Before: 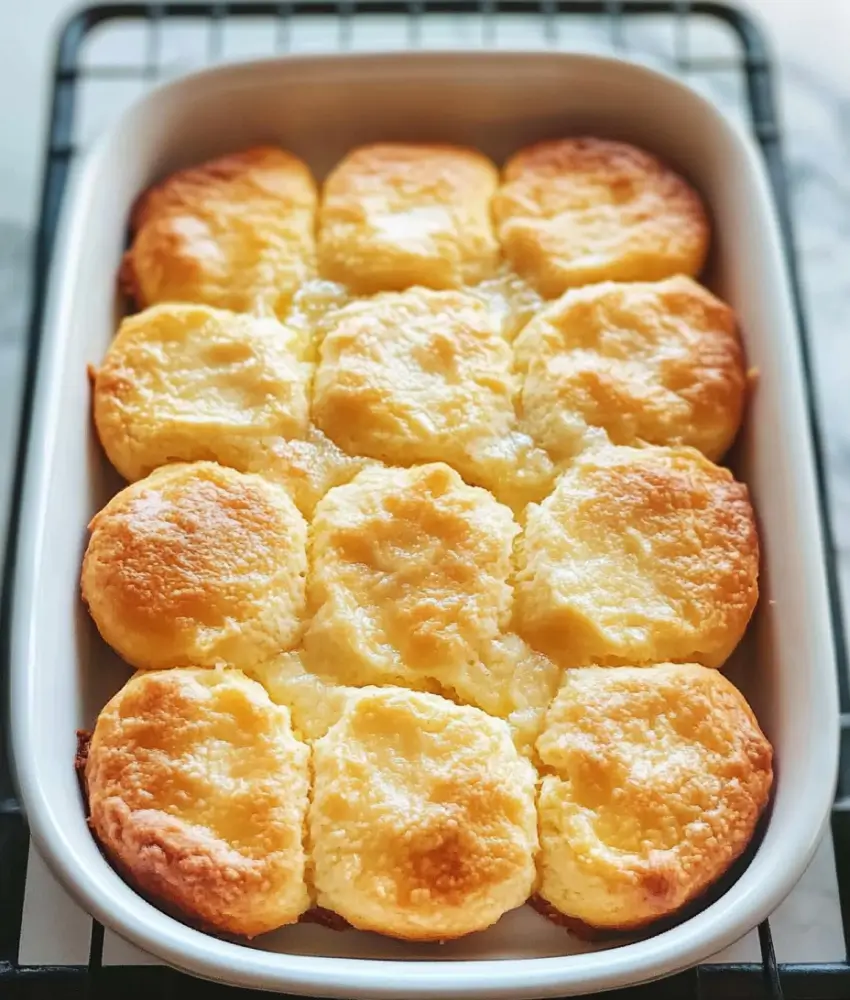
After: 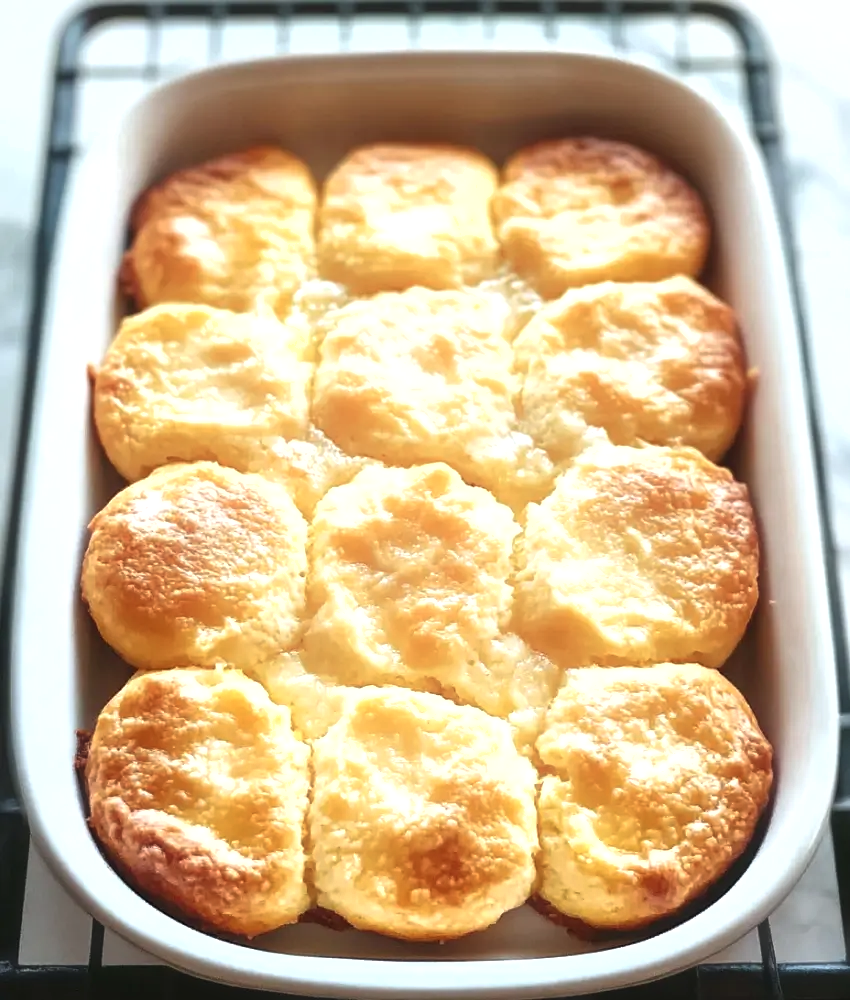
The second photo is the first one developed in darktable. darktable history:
haze removal: strength -0.097, adaptive false
shadows and highlights: shadows -25.97, highlights 50.32, soften with gaussian
tone equalizer: -8 EV 0.001 EV, -7 EV -0.001 EV, -6 EV 0.001 EV, -5 EV -0.055 EV, -4 EV -0.09 EV, -3 EV -0.184 EV, -2 EV 0.261 EV, -1 EV 0.719 EV, +0 EV 0.498 EV, edges refinement/feathering 500, mask exposure compensation -1.57 EV, preserve details no
local contrast: mode bilateral grid, contrast 25, coarseness 50, detail 123%, midtone range 0.2
